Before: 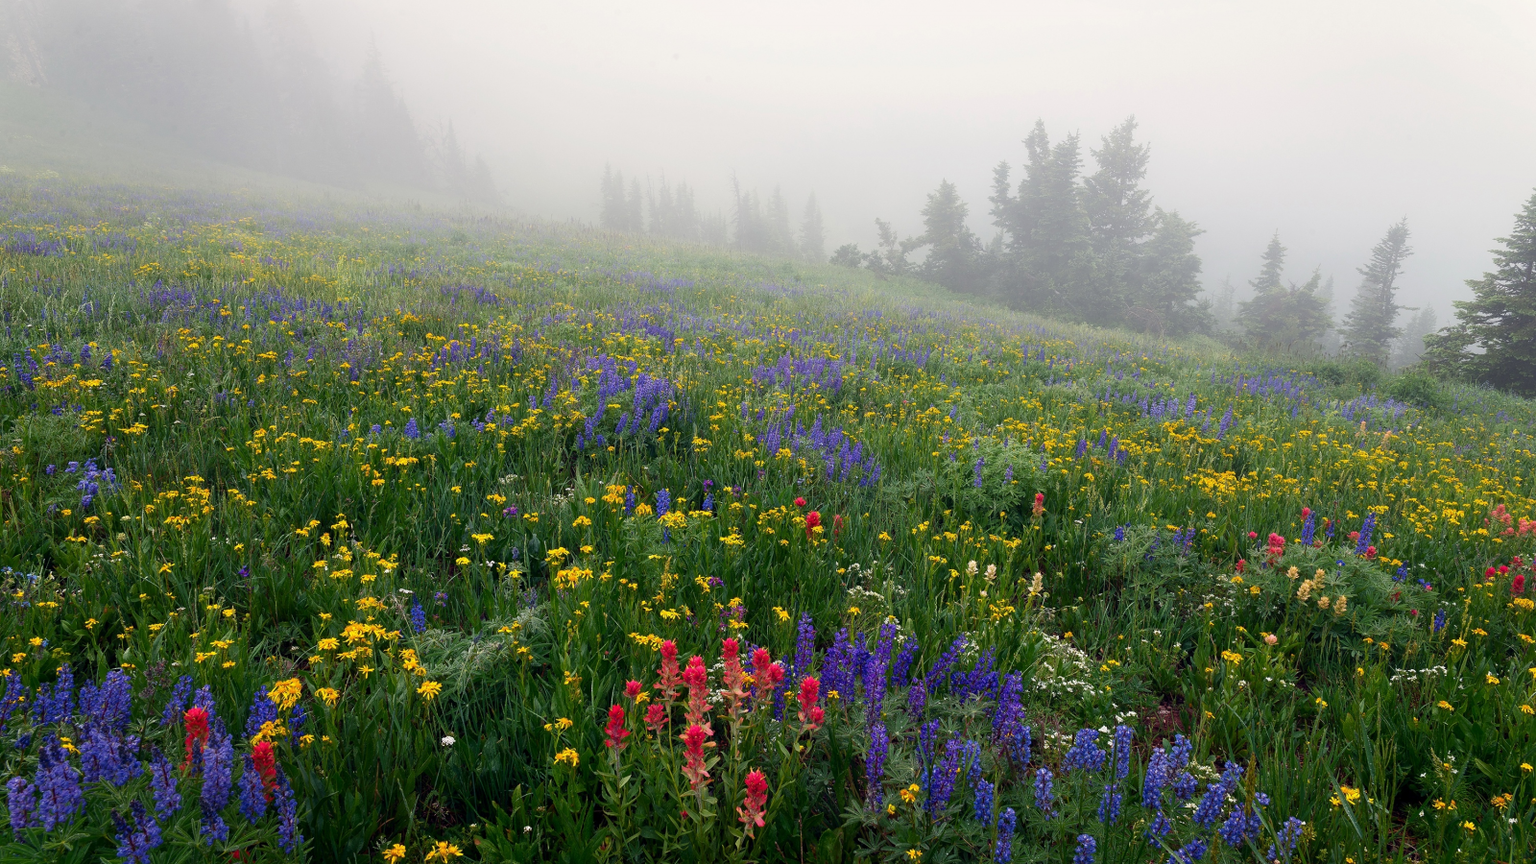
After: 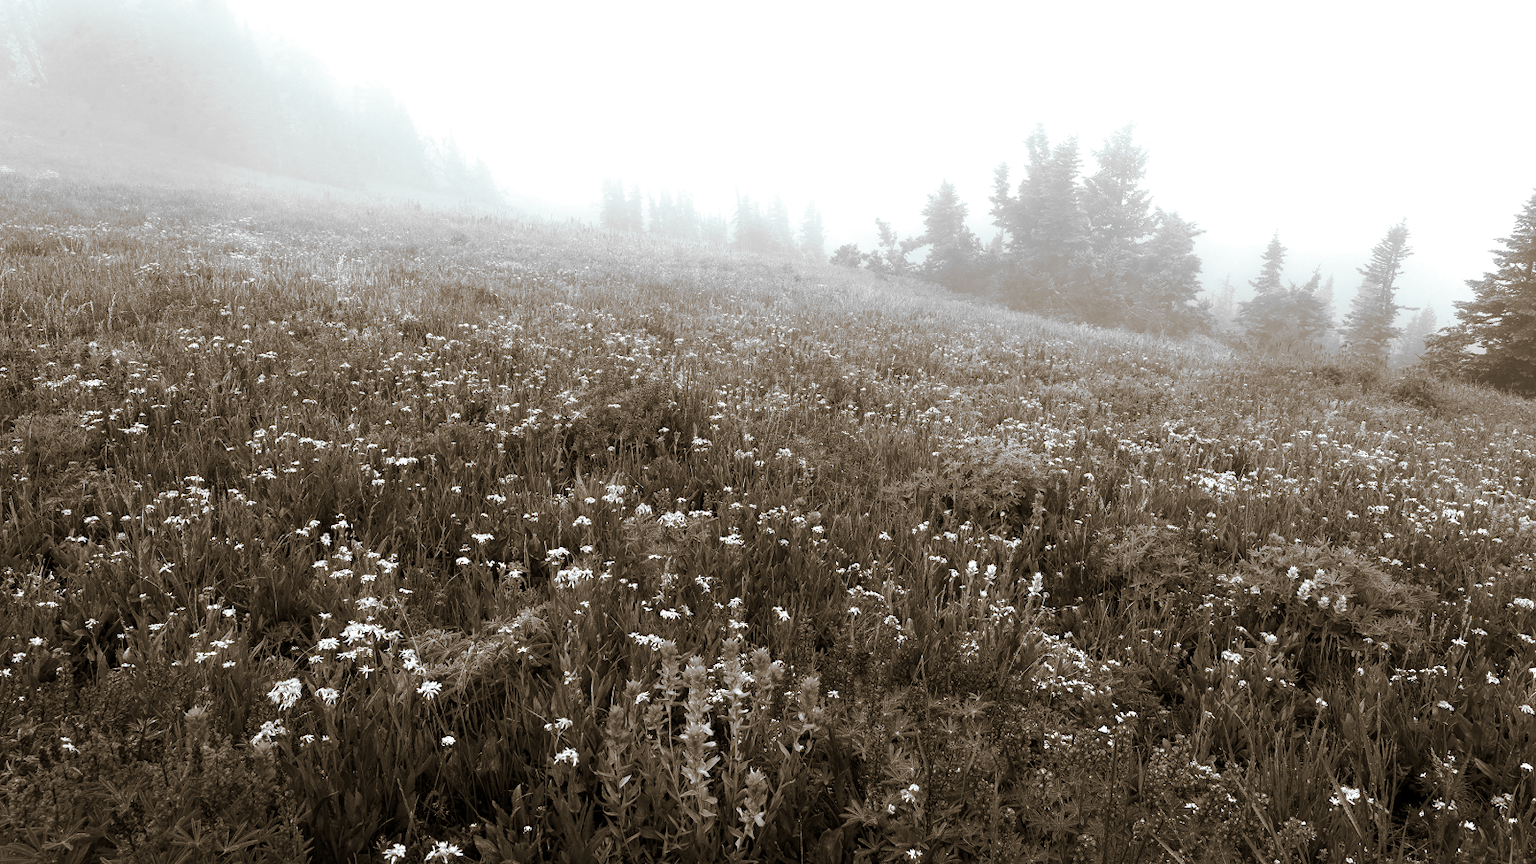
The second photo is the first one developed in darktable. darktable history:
split-toning: shadows › hue 37.98°, highlights › hue 185.58°, balance -55.261
color balance rgb: shadows lift › luminance -10%, power › luminance -9%, linear chroma grading › global chroma 10%, global vibrance 10%, contrast 15%, saturation formula JzAzBz (2021)
monochrome: a 79.32, b 81.83, size 1.1
exposure: black level correction 0, exposure 1.1 EV, compensate exposure bias true, compensate highlight preservation false
